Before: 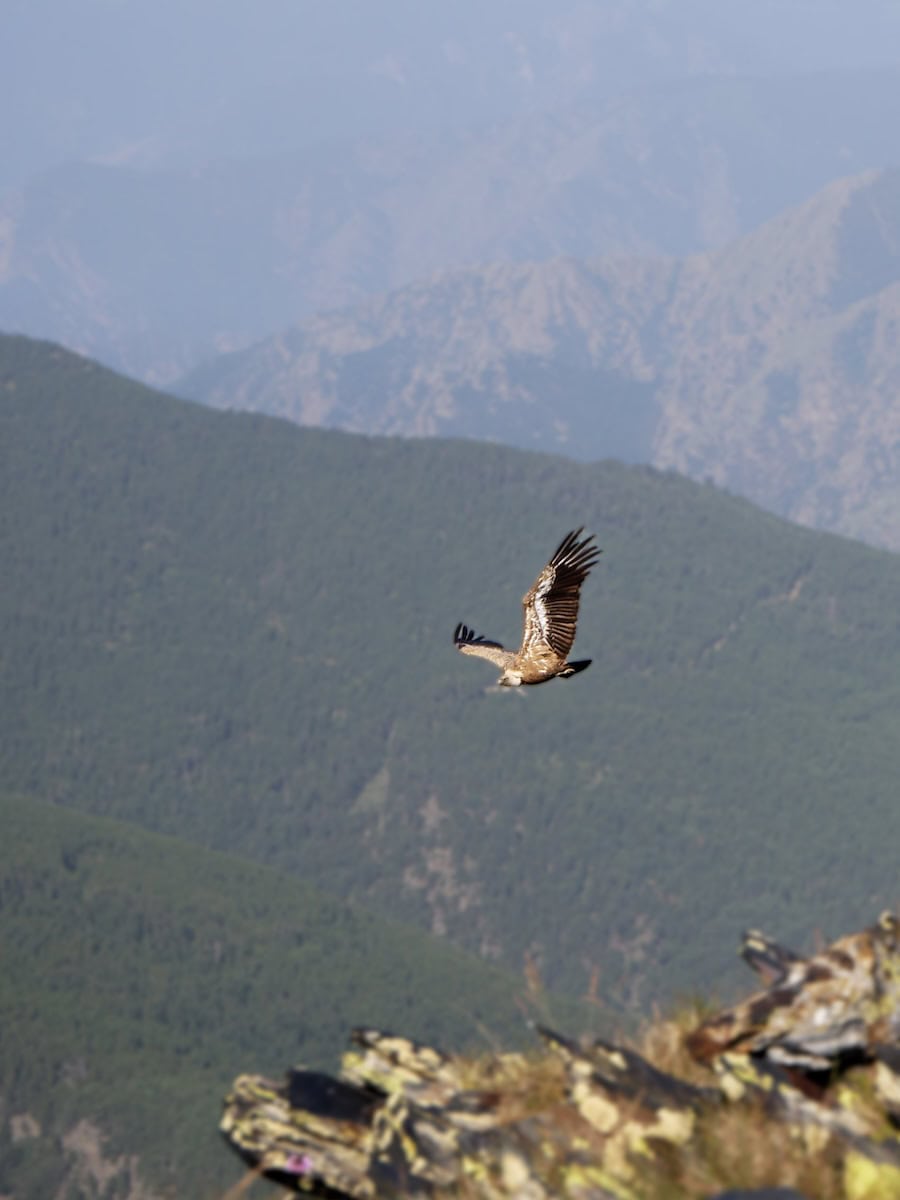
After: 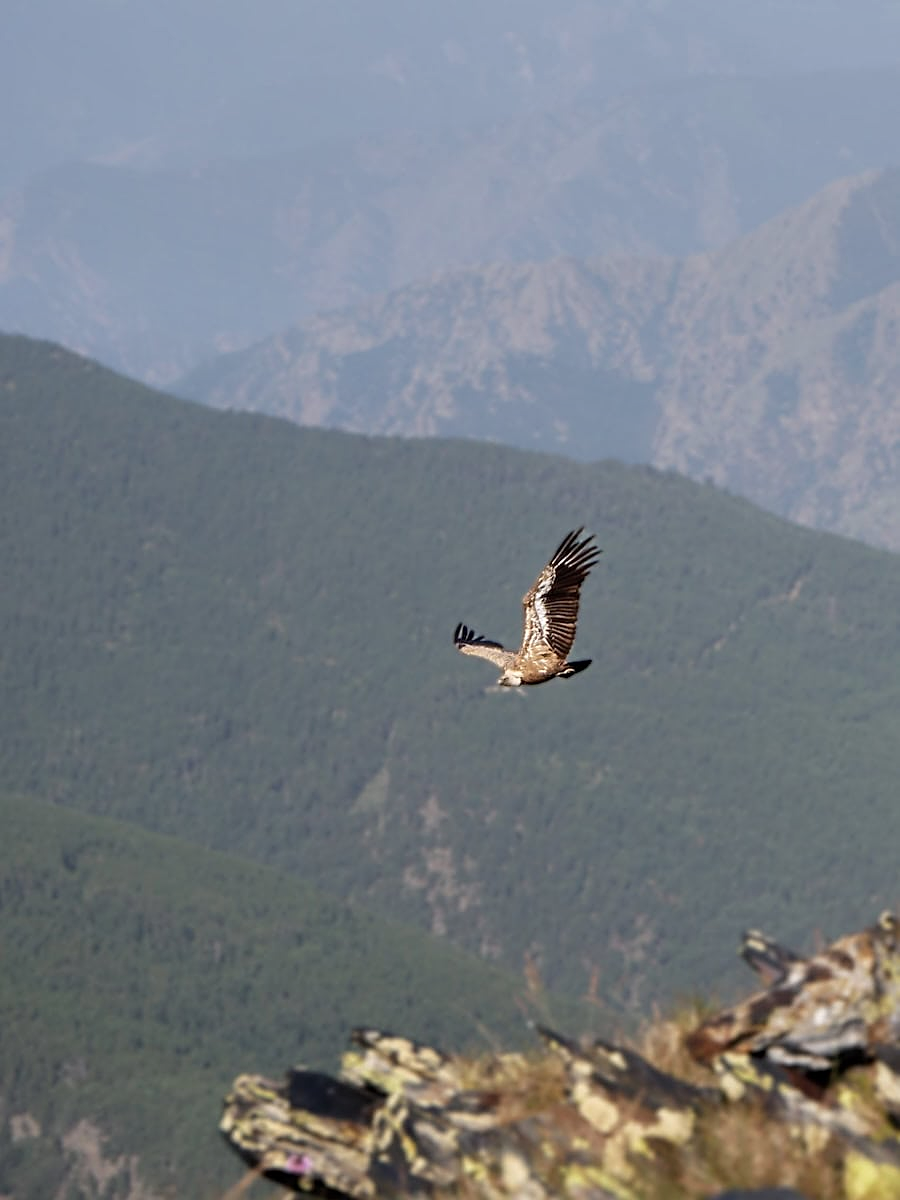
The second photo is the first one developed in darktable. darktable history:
shadows and highlights: low approximation 0.01, soften with gaussian
color correction: saturation 0.8
sharpen: on, module defaults
